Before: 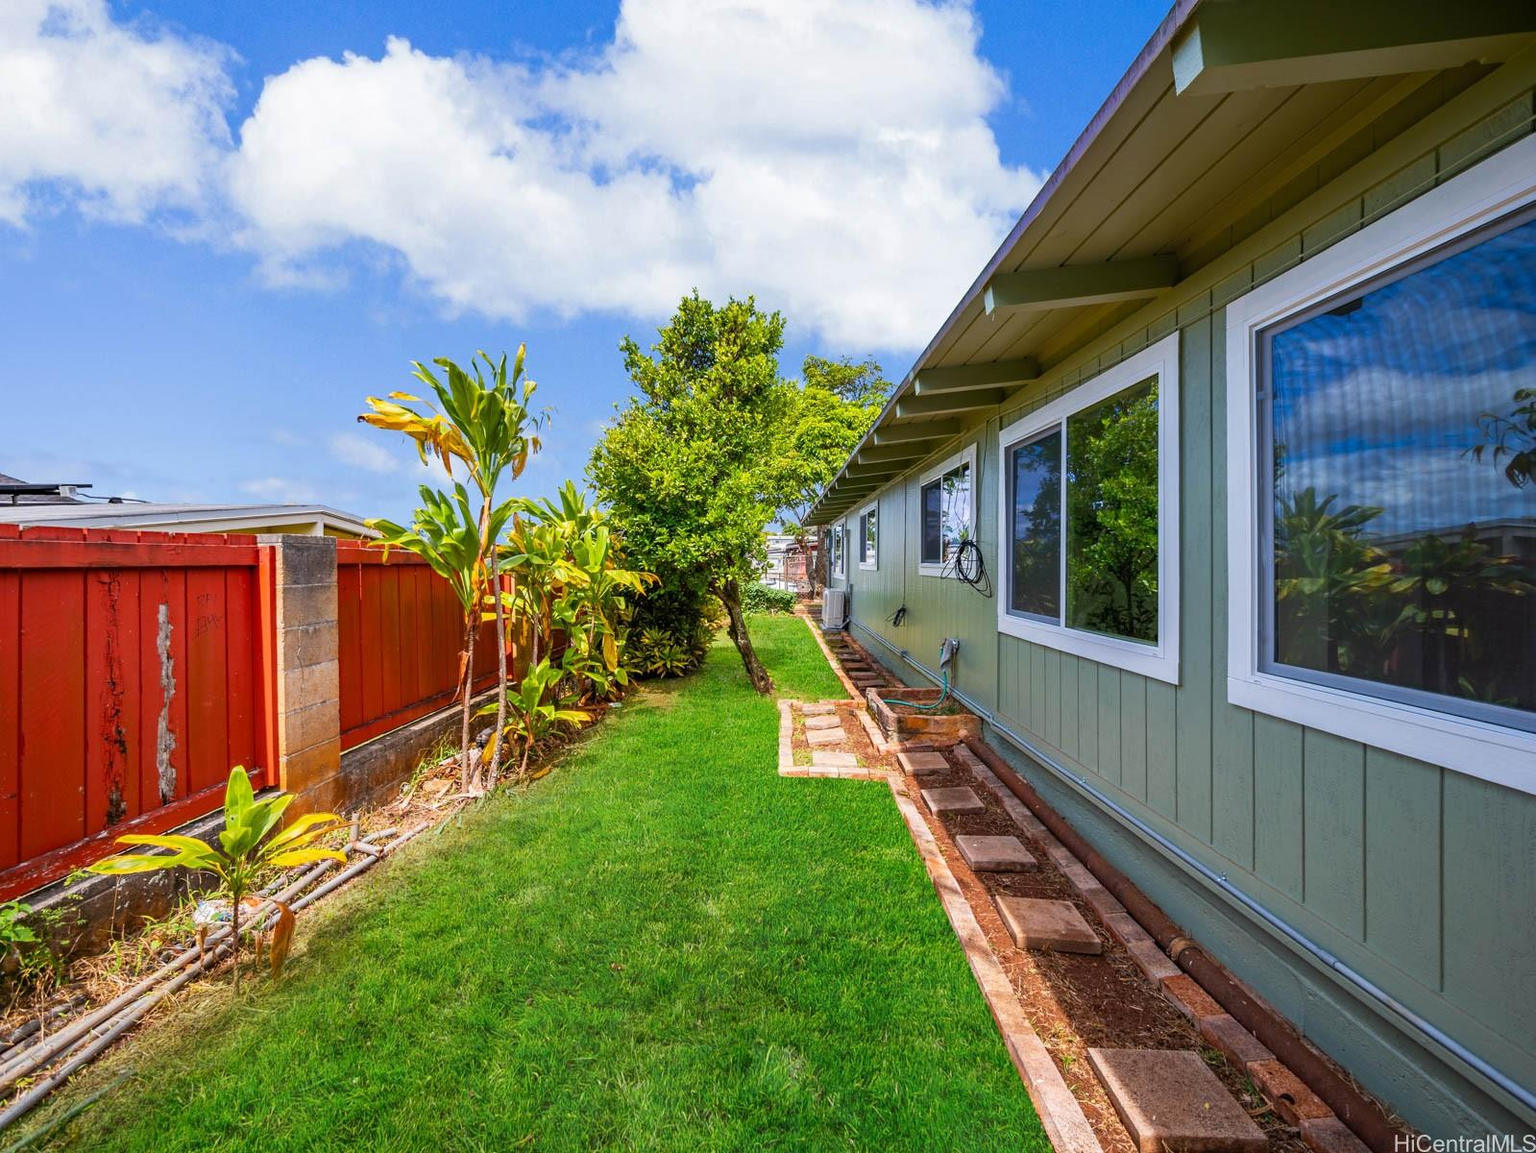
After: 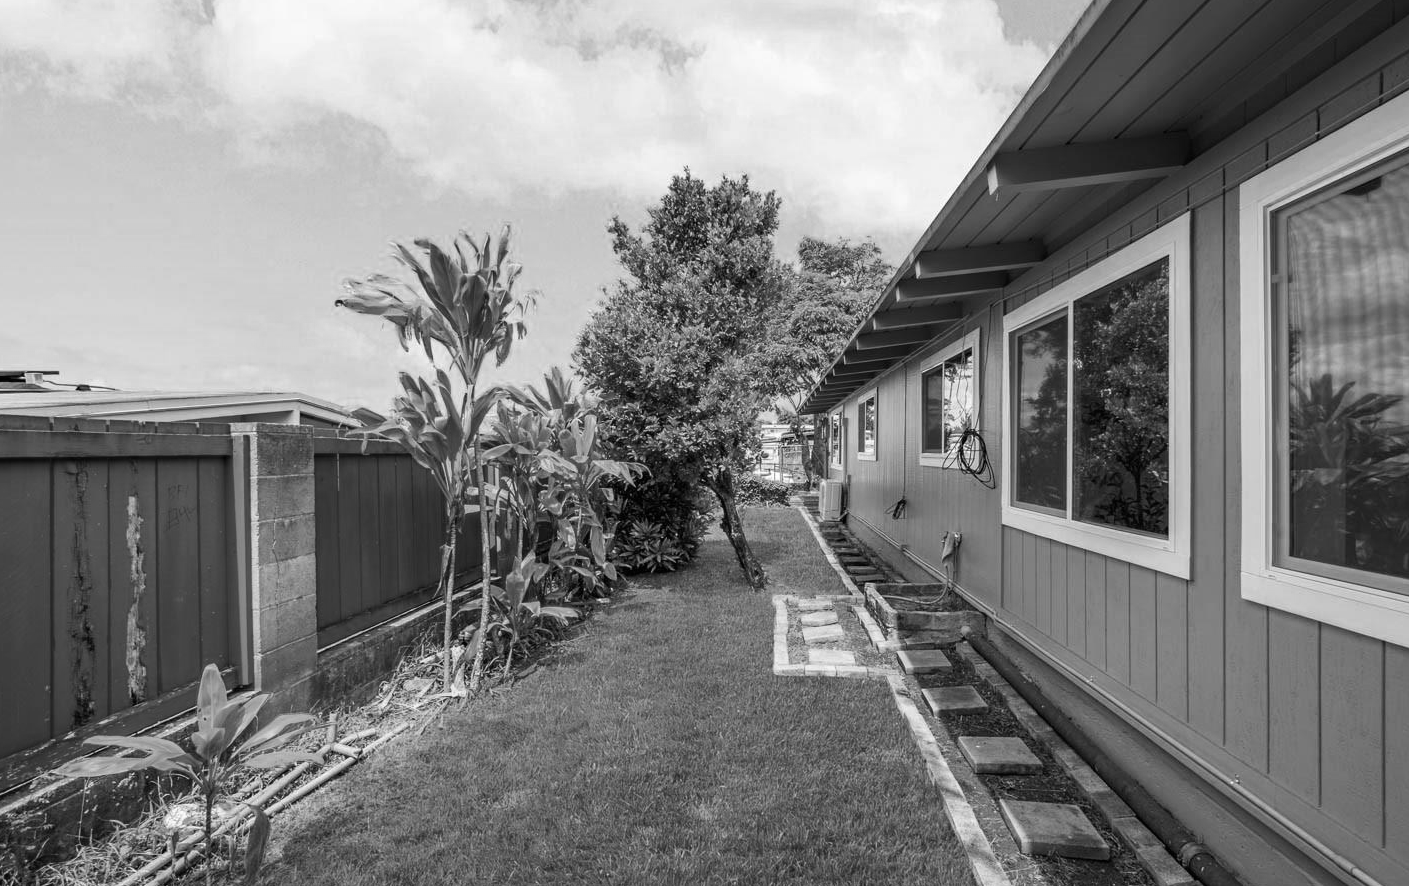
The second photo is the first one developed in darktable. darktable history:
color calibration: output gray [0.253, 0.26, 0.487, 0], x 0.37, y 0.382, temperature 4306.65 K
crop and rotate: left 2.348%, top 11.134%, right 9.501%, bottom 15.015%
velvia: on, module defaults
